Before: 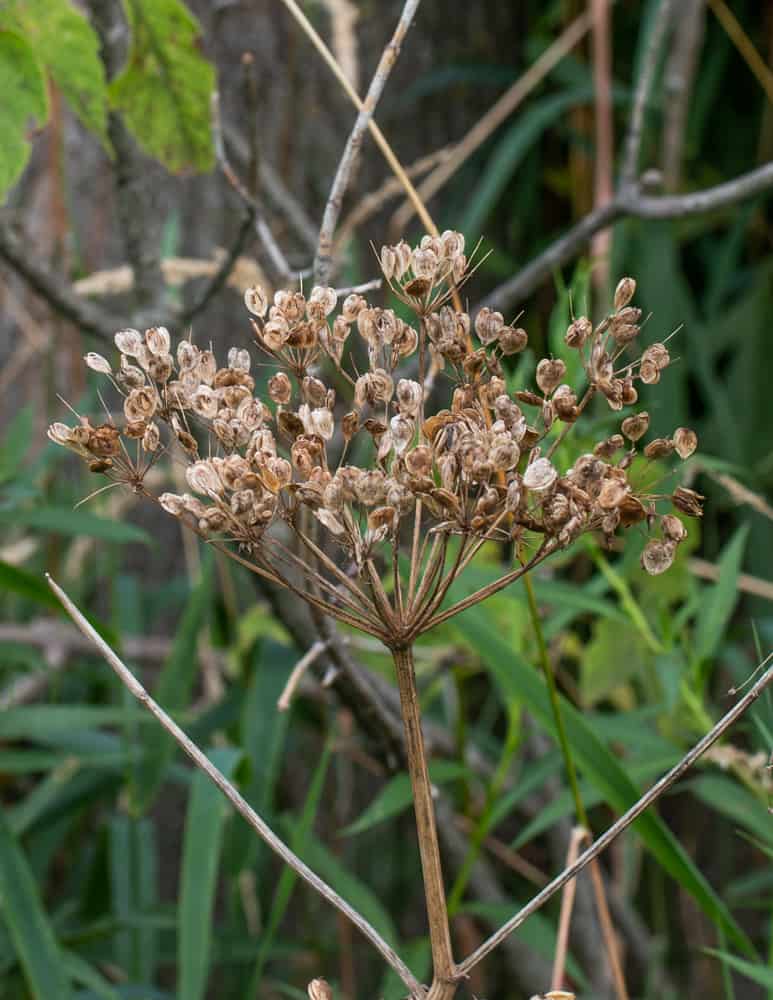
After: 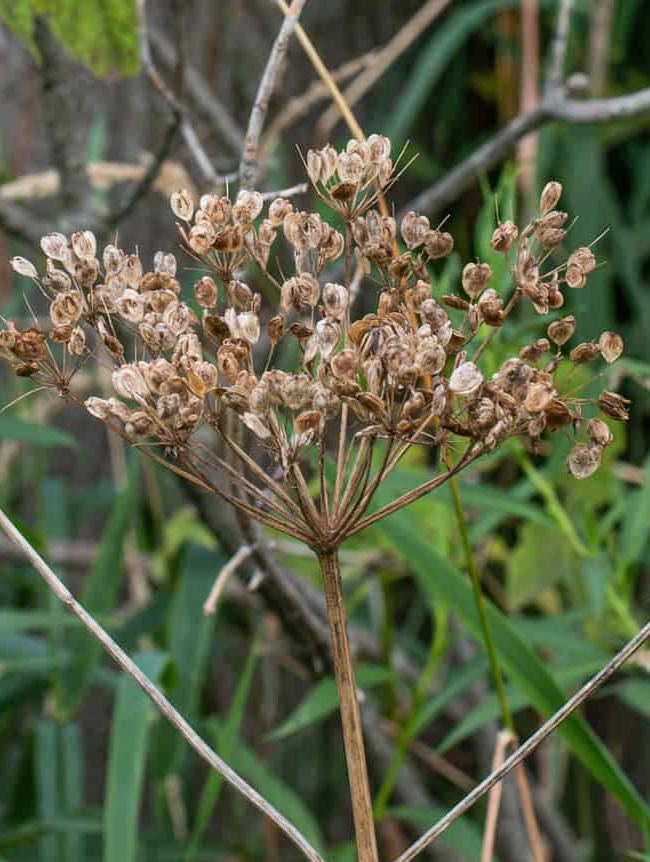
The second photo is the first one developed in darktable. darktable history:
crop and rotate: left 9.701%, top 9.651%, right 6.154%, bottom 4.09%
shadows and highlights: low approximation 0.01, soften with gaussian
